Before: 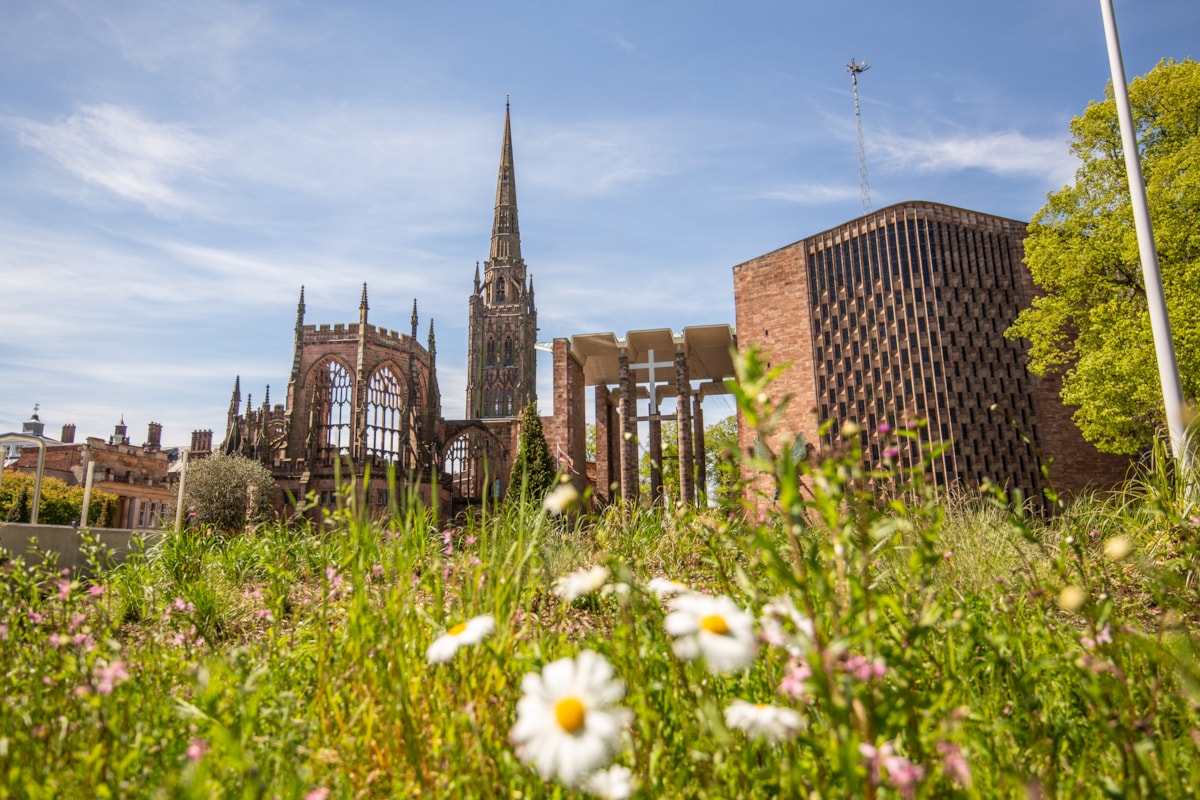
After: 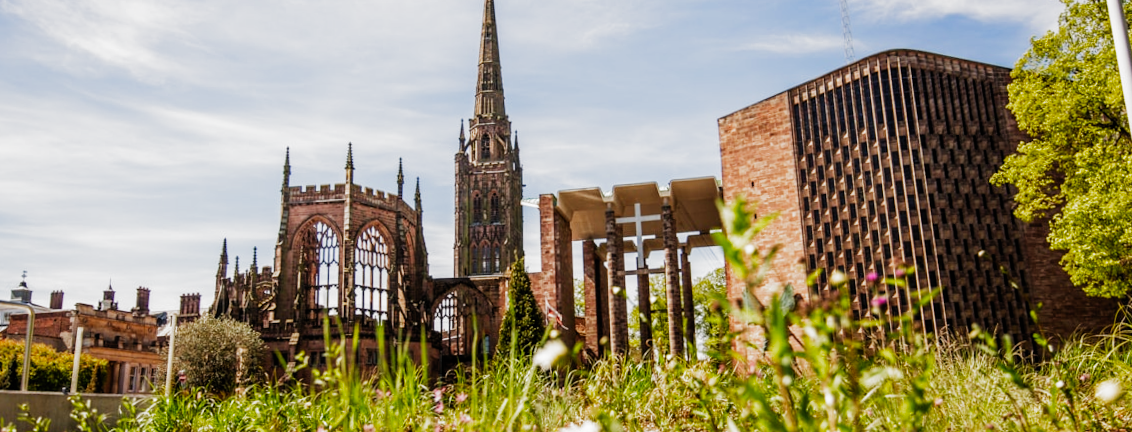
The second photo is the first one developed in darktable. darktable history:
filmic rgb: black relative exposure -6.43 EV, white relative exposure 2.43 EV, threshold 3 EV, hardness 5.27, latitude 0.1%, contrast 1.425, highlights saturation mix 2%, preserve chrominance no, color science v5 (2021), contrast in shadows safe, contrast in highlights safe, enable highlight reconstruction true
rotate and perspective: rotation -1.24°, automatic cropping off
crop: left 1.744%, top 19.225%, right 5.069%, bottom 28.357%
